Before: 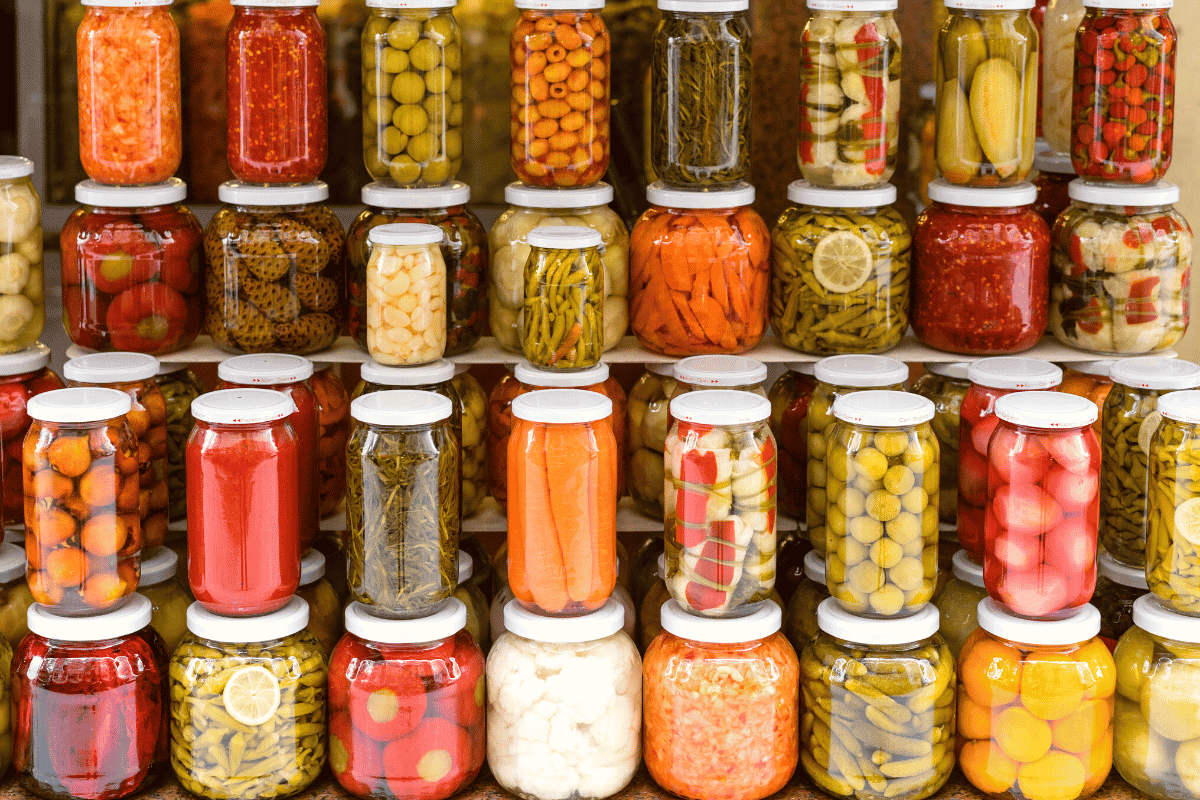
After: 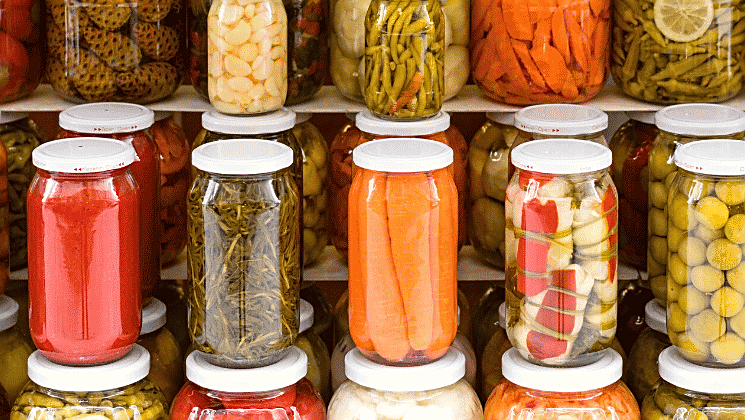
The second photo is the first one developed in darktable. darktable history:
crop: left 13.33%, top 31.376%, right 24.527%, bottom 16.099%
sharpen: on, module defaults
